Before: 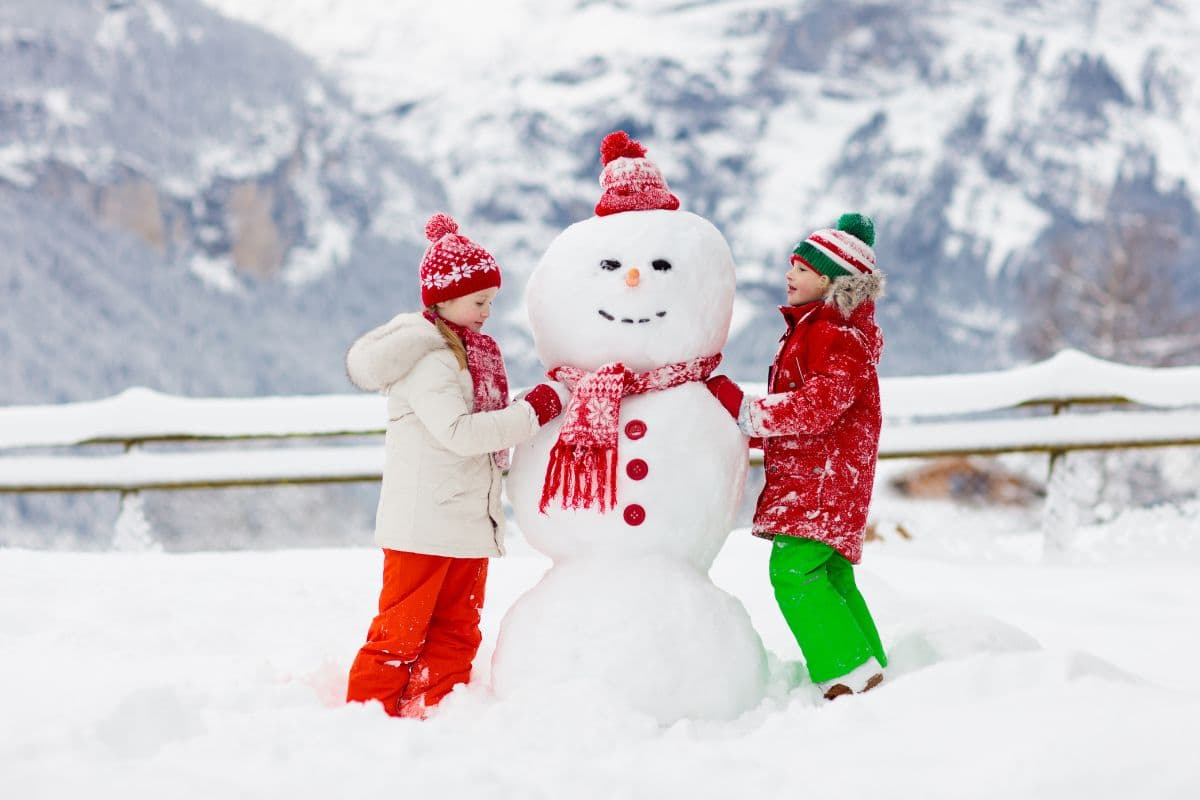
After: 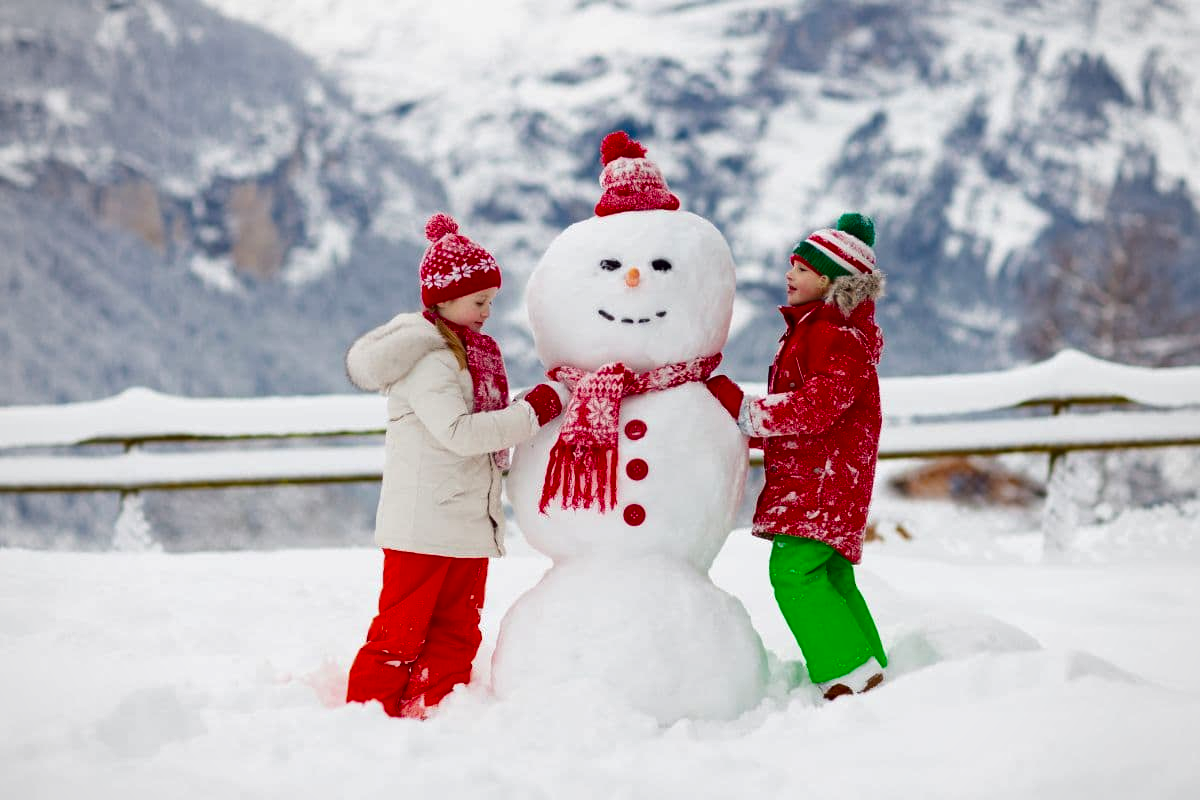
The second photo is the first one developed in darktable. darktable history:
vignetting: brightness -0.167
contrast brightness saturation: brightness -0.25, saturation 0.2
